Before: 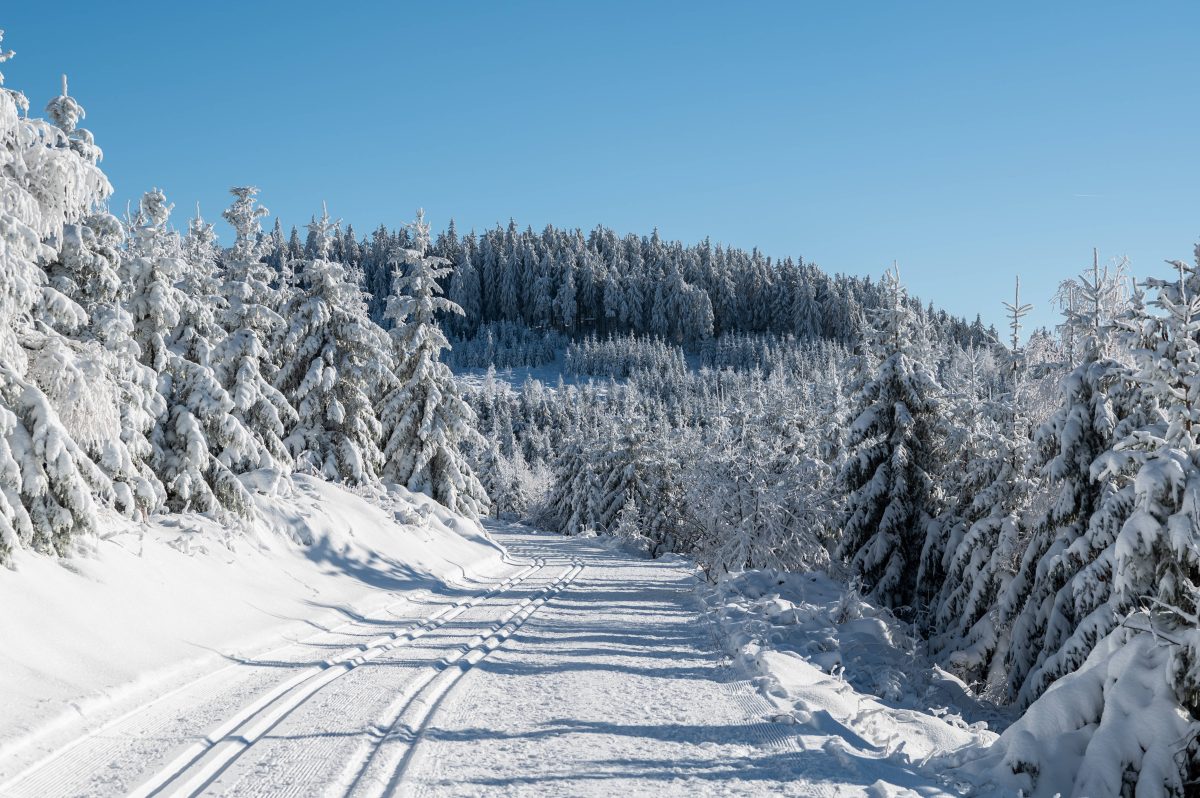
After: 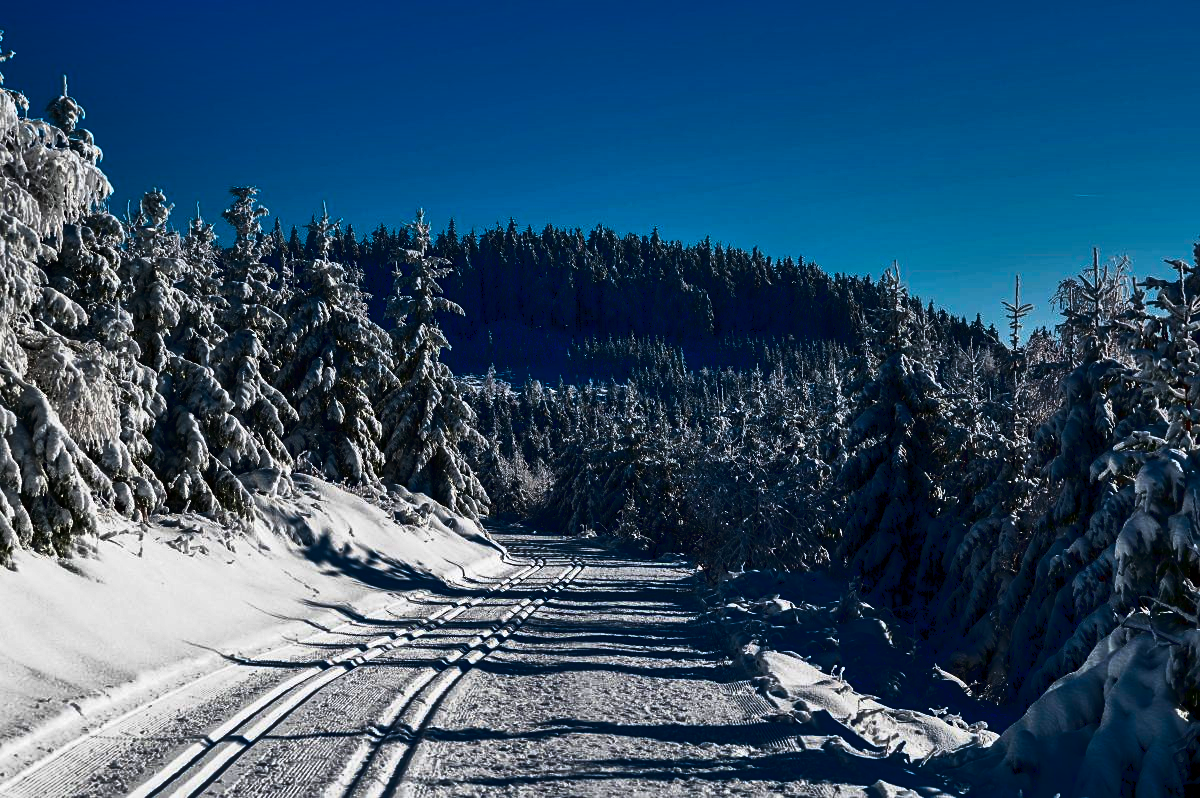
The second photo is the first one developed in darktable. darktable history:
shadows and highlights: soften with gaussian
contrast brightness saturation: brightness -0.991, saturation 0.983
sharpen: amount 0.208
tone curve: curves: ch0 [(0, 0) (0.003, 0.007) (0.011, 0.01) (0.025, 0.016) (0.044, 0.025) (0.069, 0.036) (0.1, 0.052) (0.136, 0.073) (0.177, 0.103) (0.224, 0.135) (0.277, 0.177) (0.335, 0.233) (0.399, 0.303) (0.468, 0.376) (0.543, 0.469) (0.623, 0.581) (0.709, 0.723) (0.801, 0.863) (0.898, 0.938) (1, 1)], color space Lab, linked channels, preserve colors none
